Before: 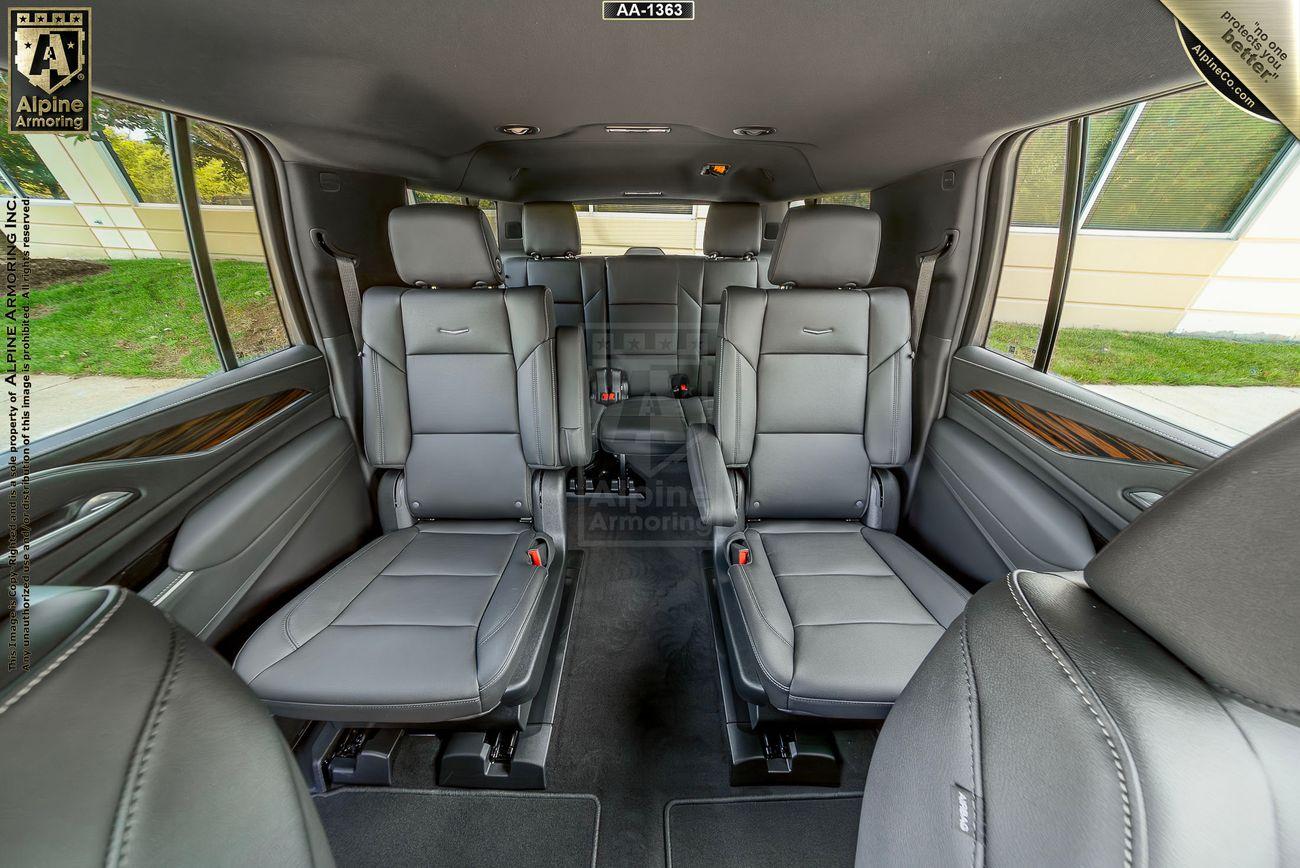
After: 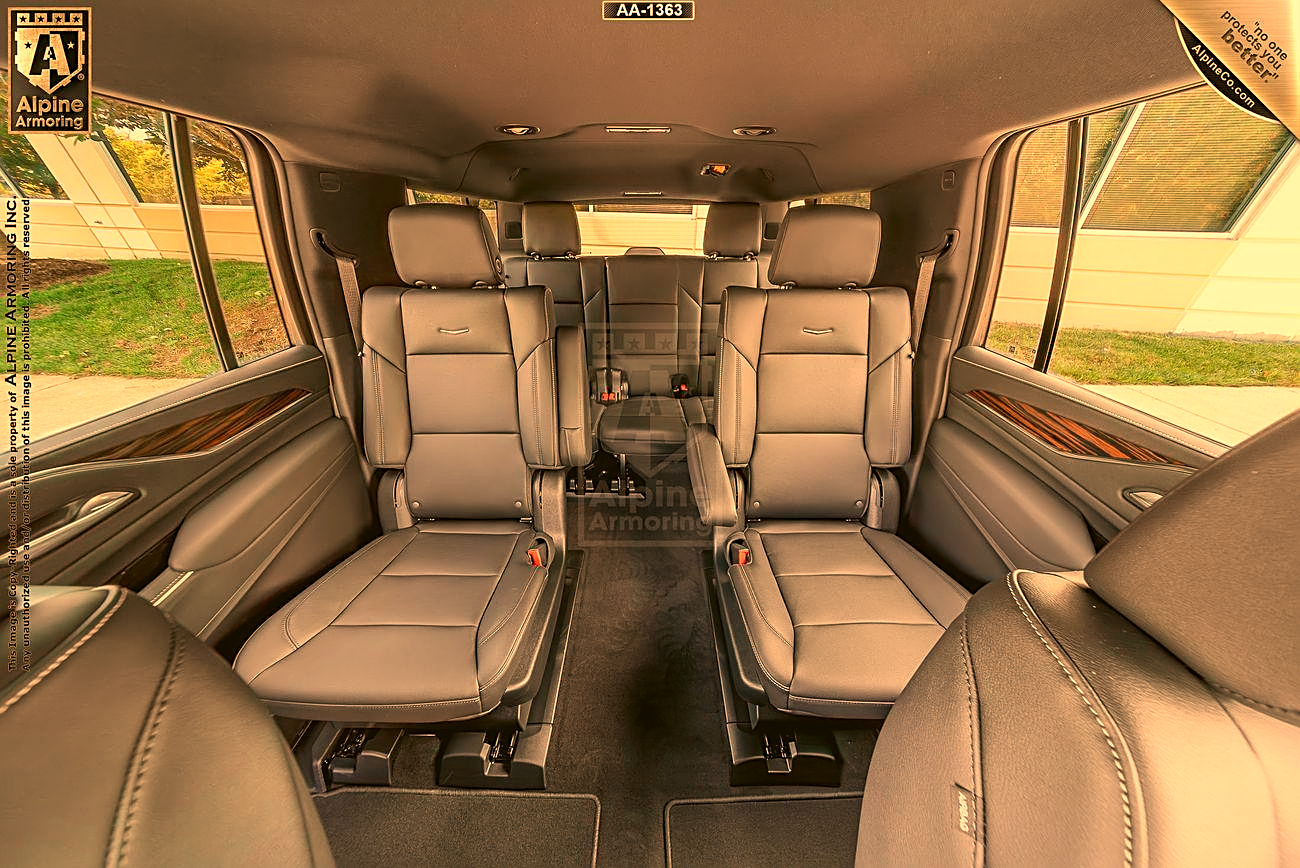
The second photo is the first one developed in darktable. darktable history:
white balance: red 1.467, blue 0.684
sharpen: on, module defaults
color balance: lift [1.004, 1.002, 1.002, 0.998], gamma [1, 1.007, 1.002, 0.993], gain [1, 0.977, 1.013, 1.023], contrast -3.64%
